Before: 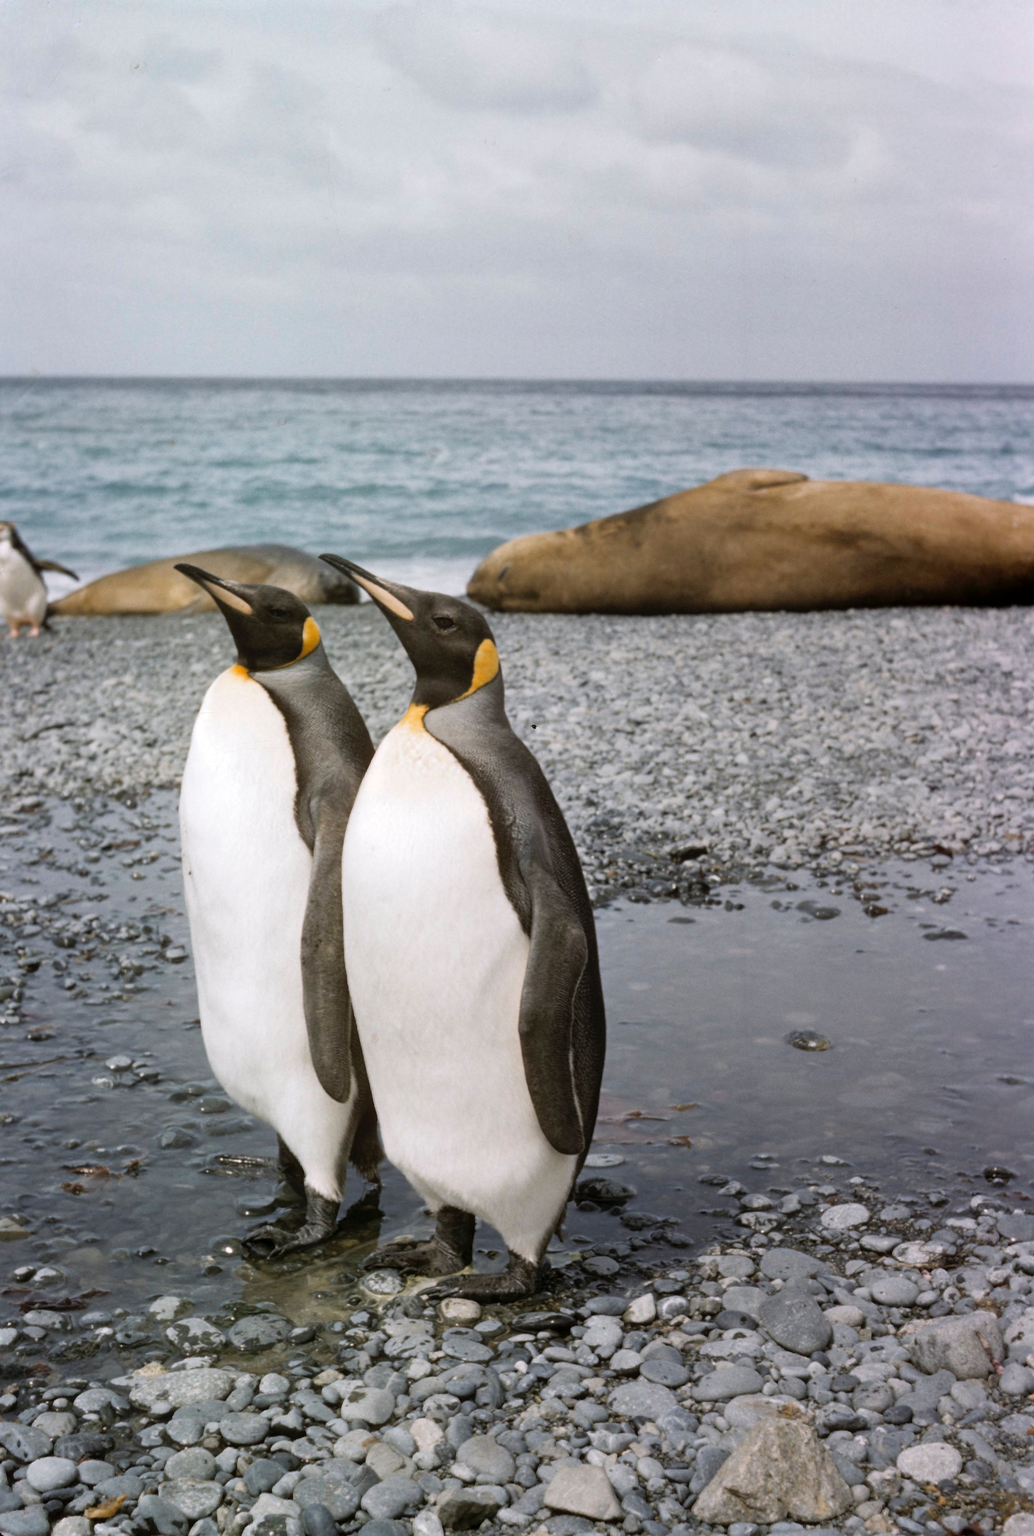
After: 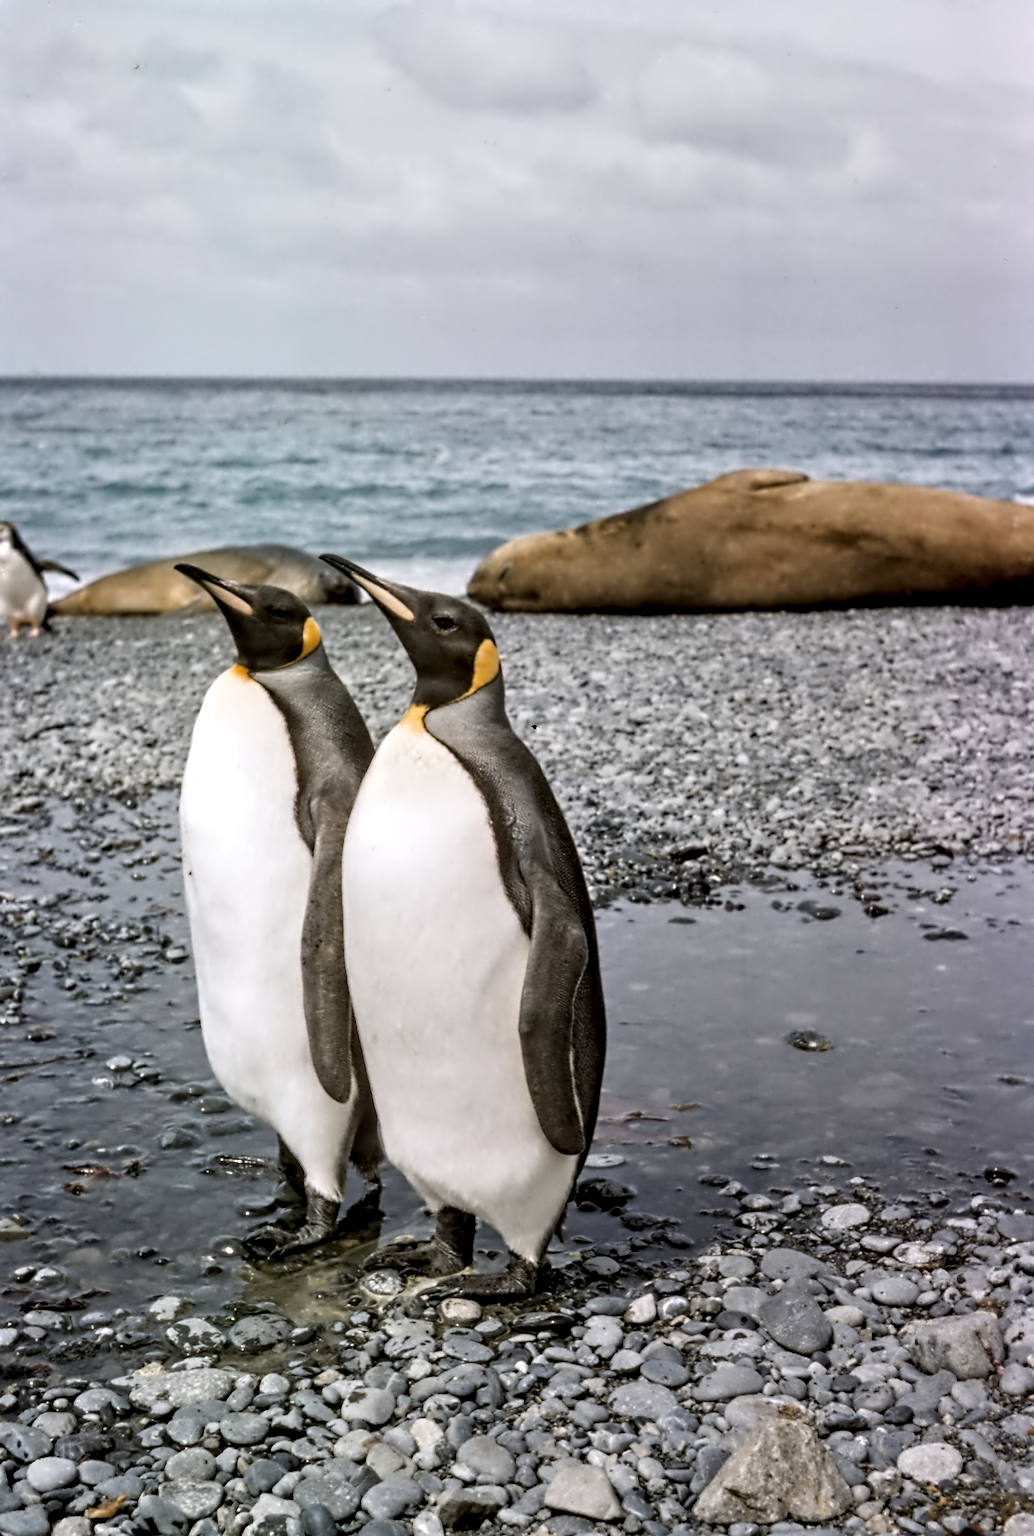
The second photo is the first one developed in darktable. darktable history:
contrast equalizer: octaves 7, y [[0.5, 0.542, 0.583, 0.625, 0.667, 0.708], [0.5 ×6], [0.5 ×6], [0, 0.033, 0.067, 0.1, 0.133, 0.167], [0, 0.05, 0.1, 0.15, 0.2, 0.25]]
local contrast: on, module defaults
